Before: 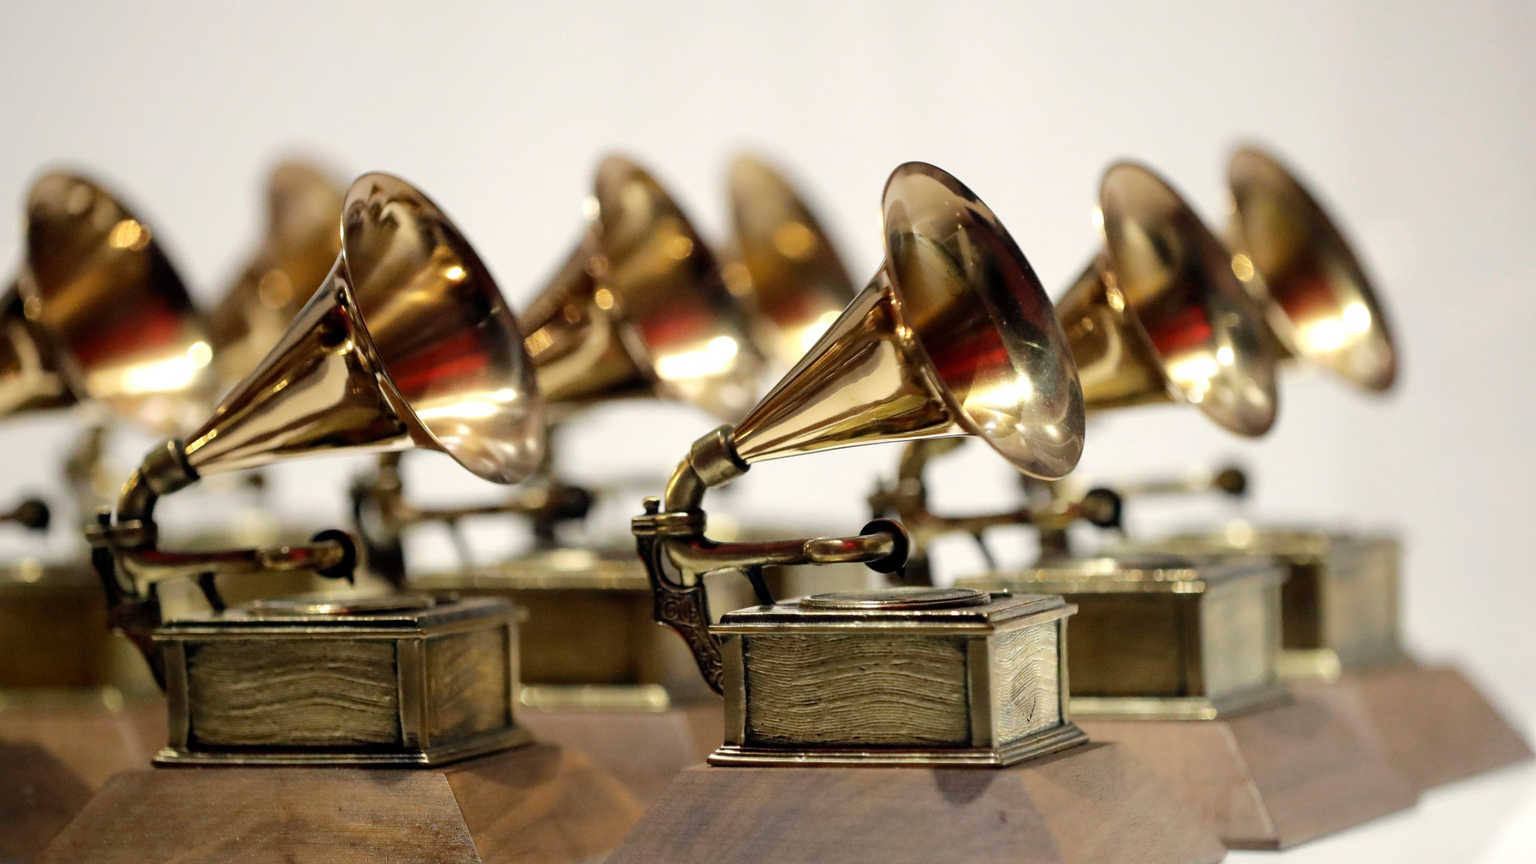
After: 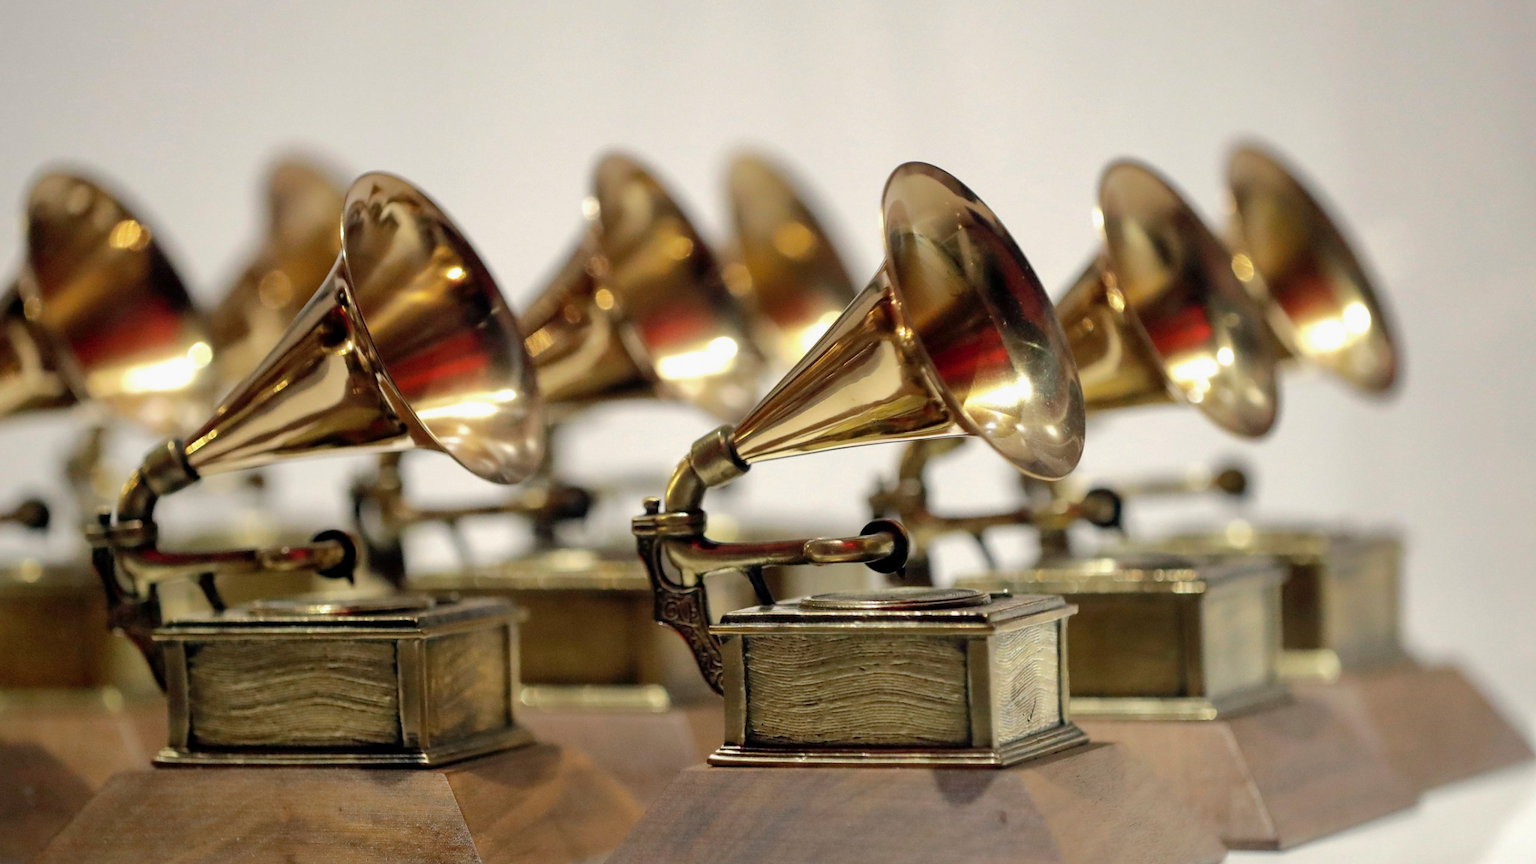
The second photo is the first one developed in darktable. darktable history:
exposure: exposure -0.051 EV, compensate exposure bias true, compensate highlight preservation false
shadows and highlights: on, module defaults
